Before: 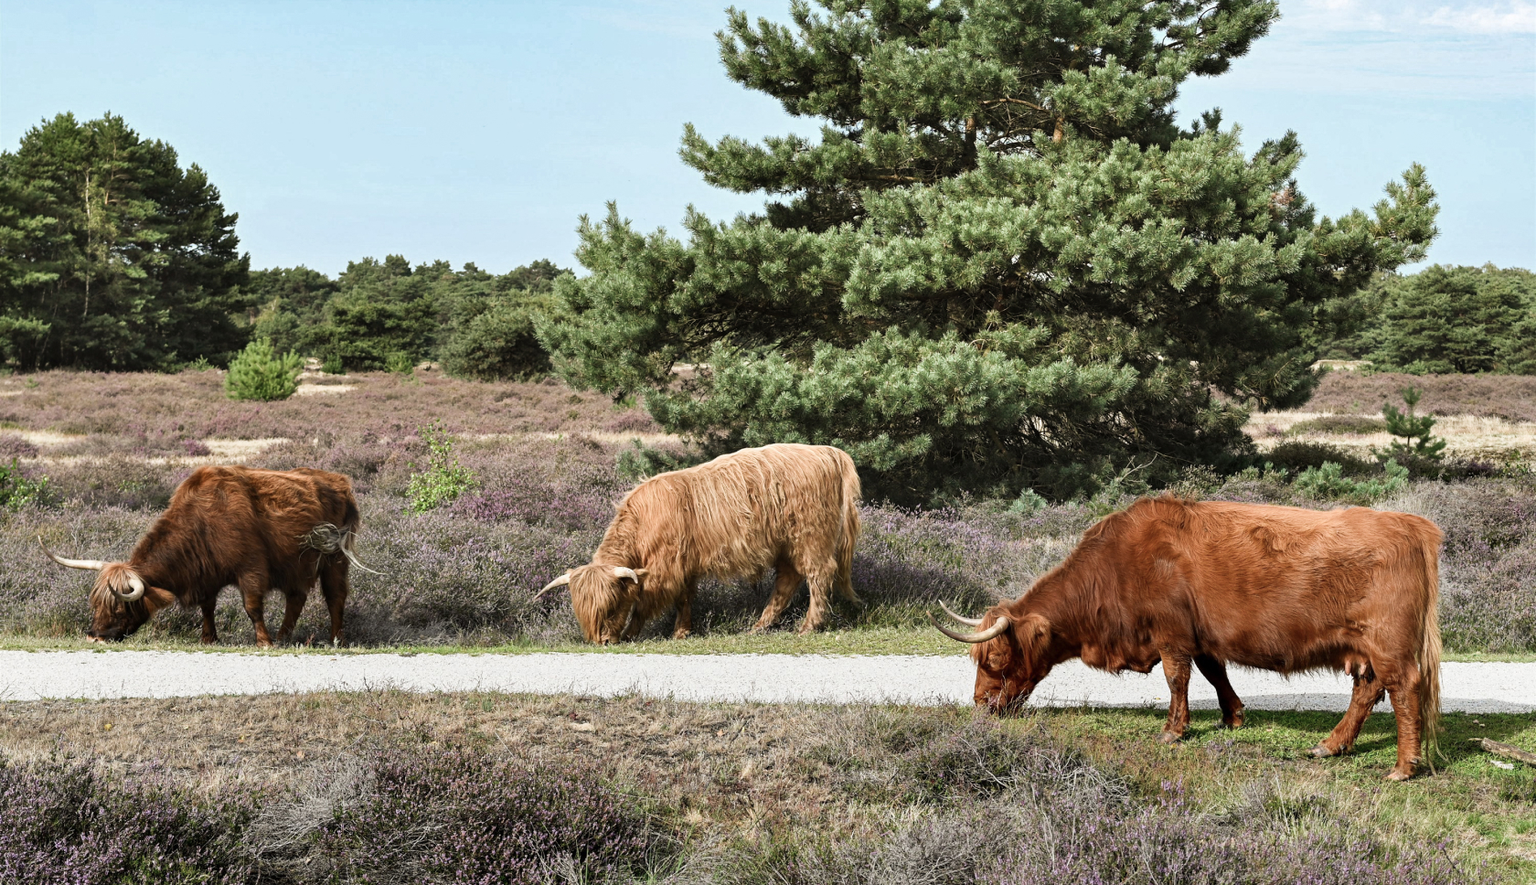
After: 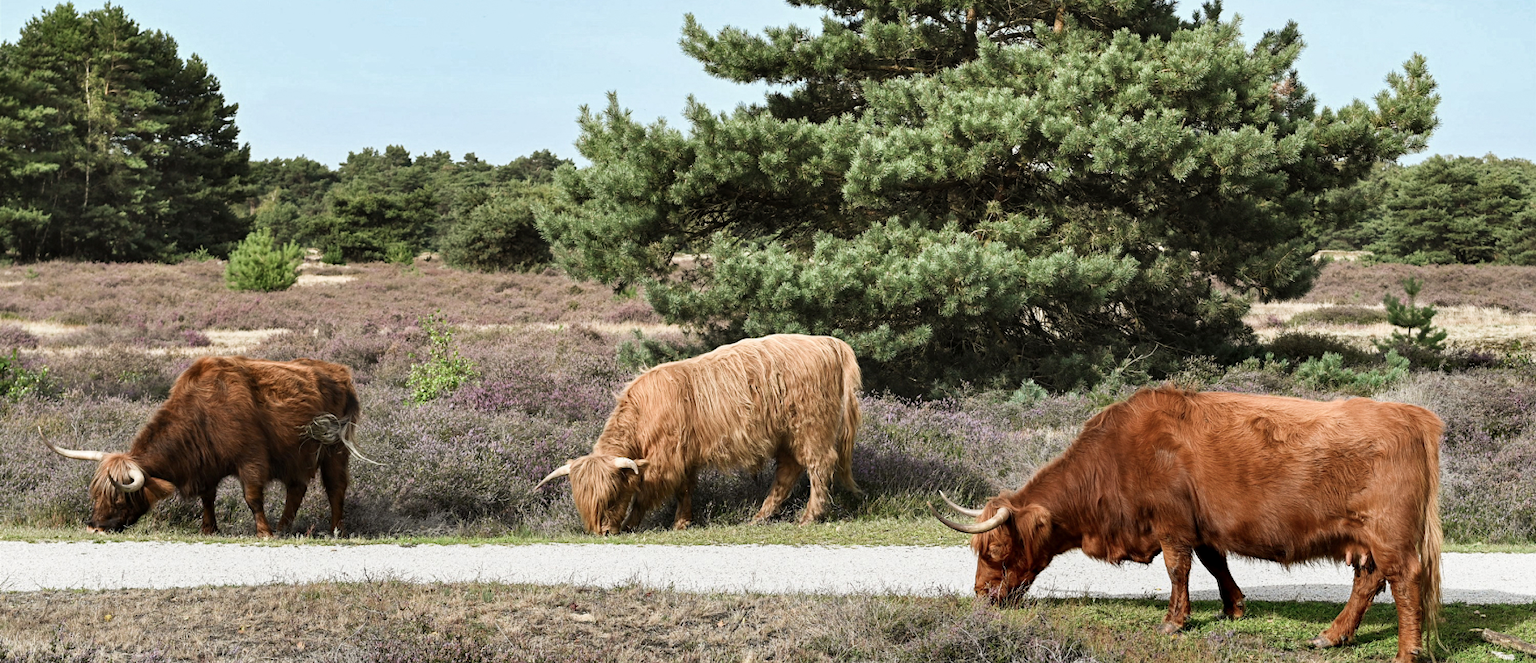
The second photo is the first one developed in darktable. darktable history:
crop and rotate: top 12.5%, bottom 12.5%
exposure: black level correction 0.001, exposure 0.014 EV, compensate highlight preservation false
